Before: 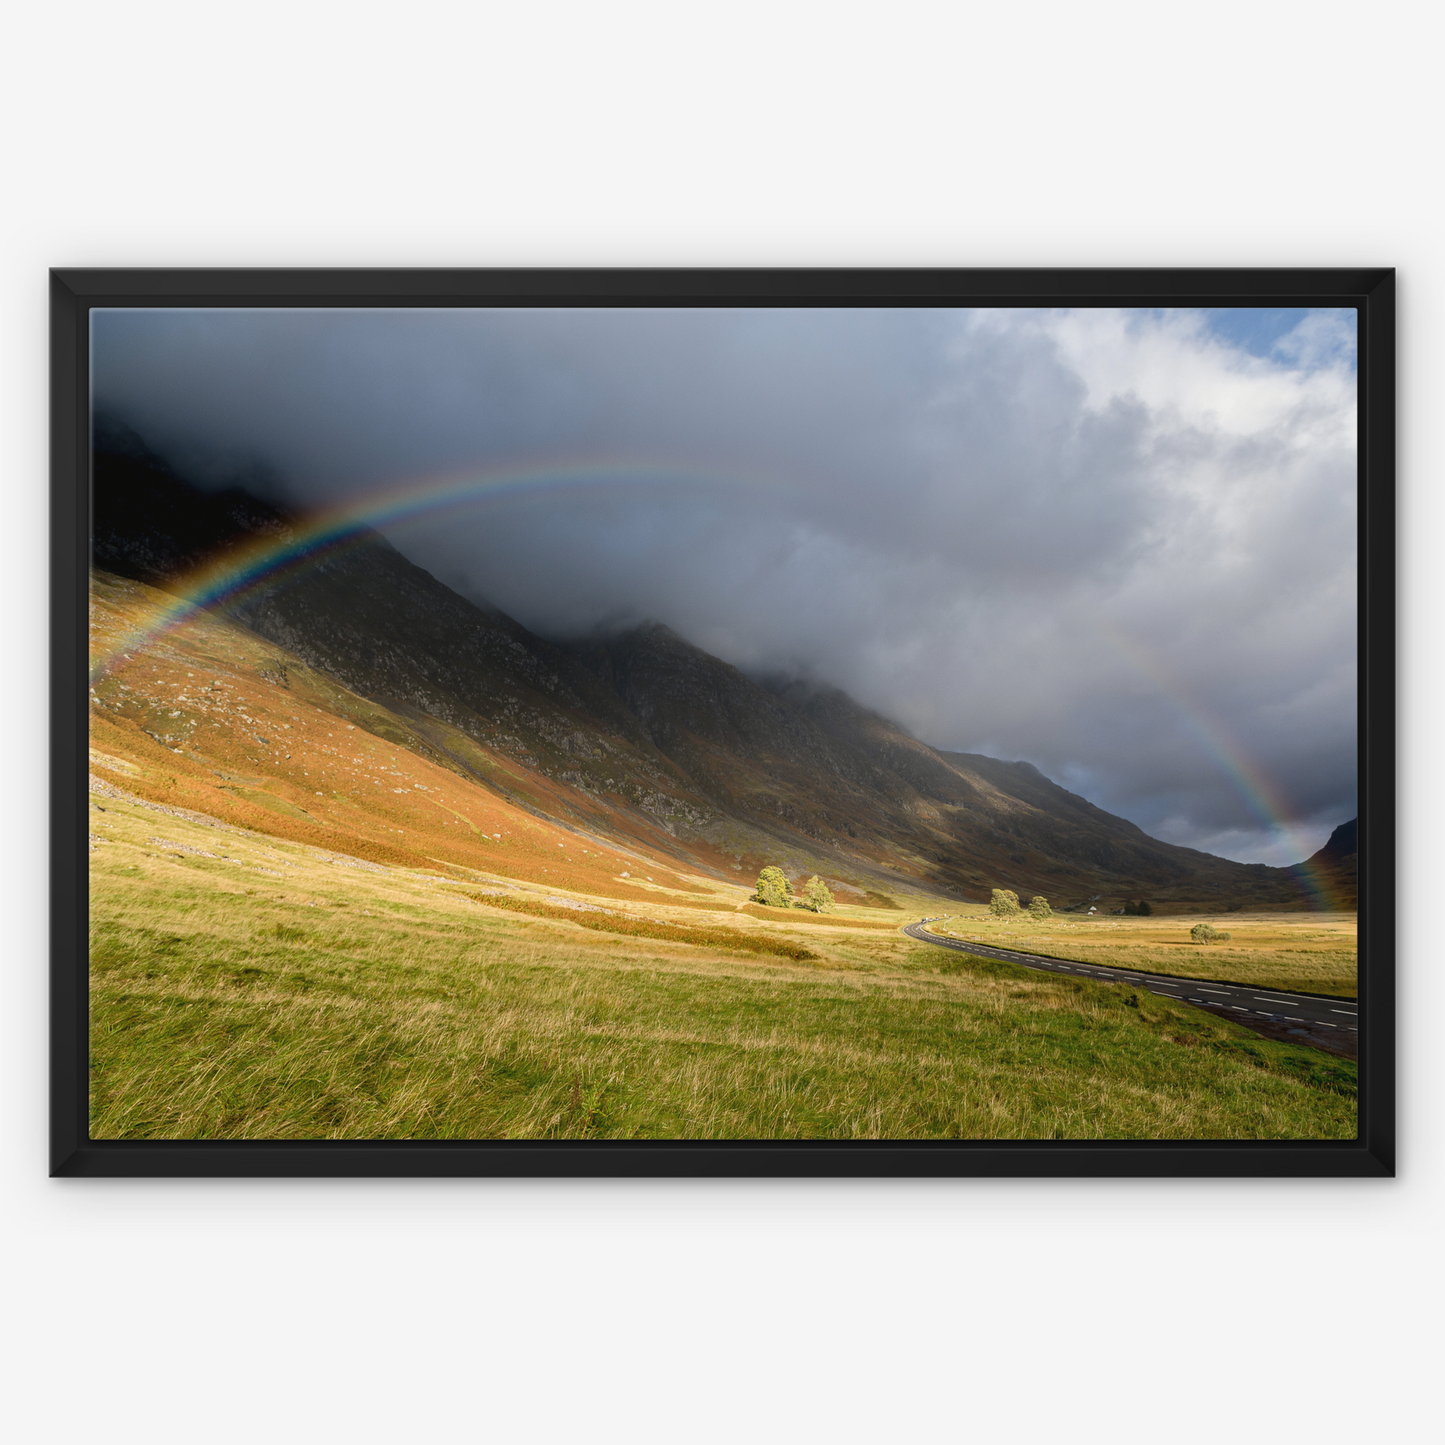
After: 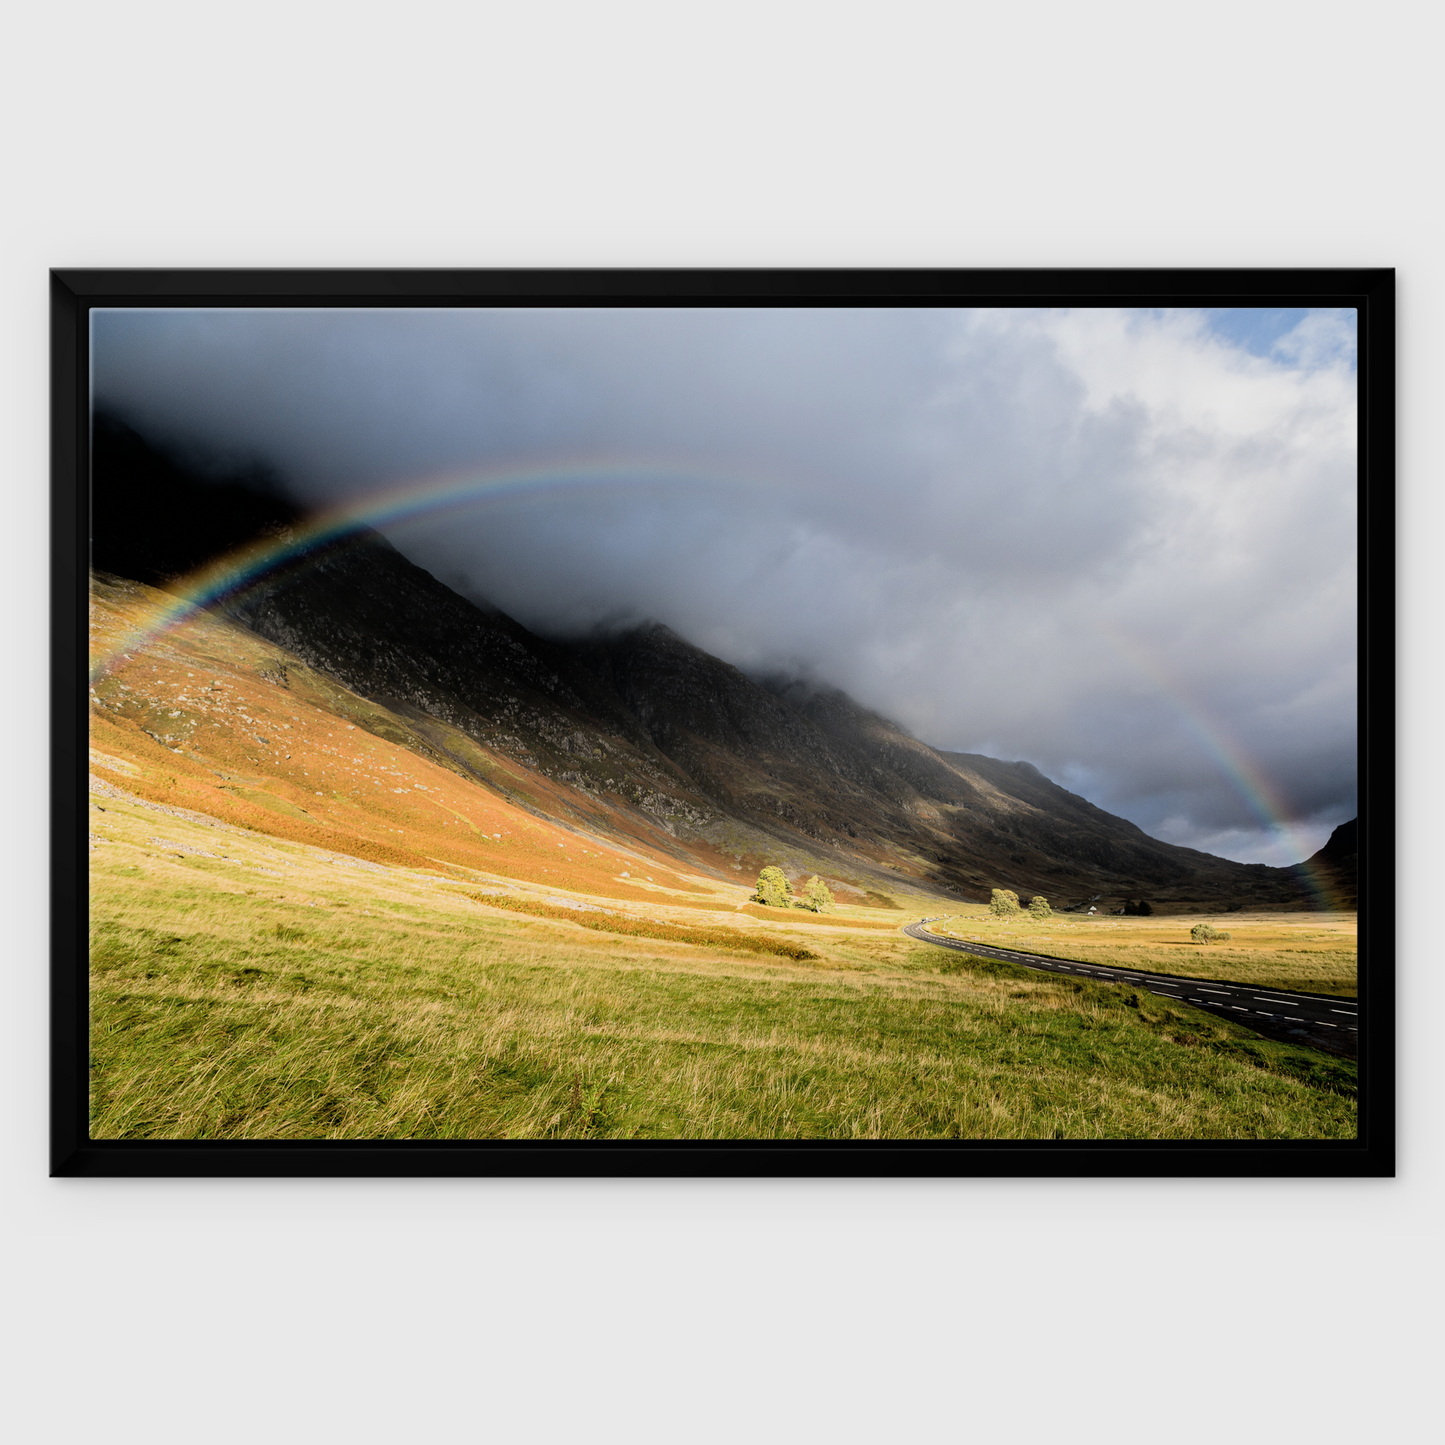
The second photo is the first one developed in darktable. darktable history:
exposure: exposure 0.297 EV, compensate highlight preservation false
filmic rgb: black relative exposure -5.01 EV, white relative exposure 3.99 EV, hardness 2.88, contrast 1.297, highlights saturation mix -30.16%
